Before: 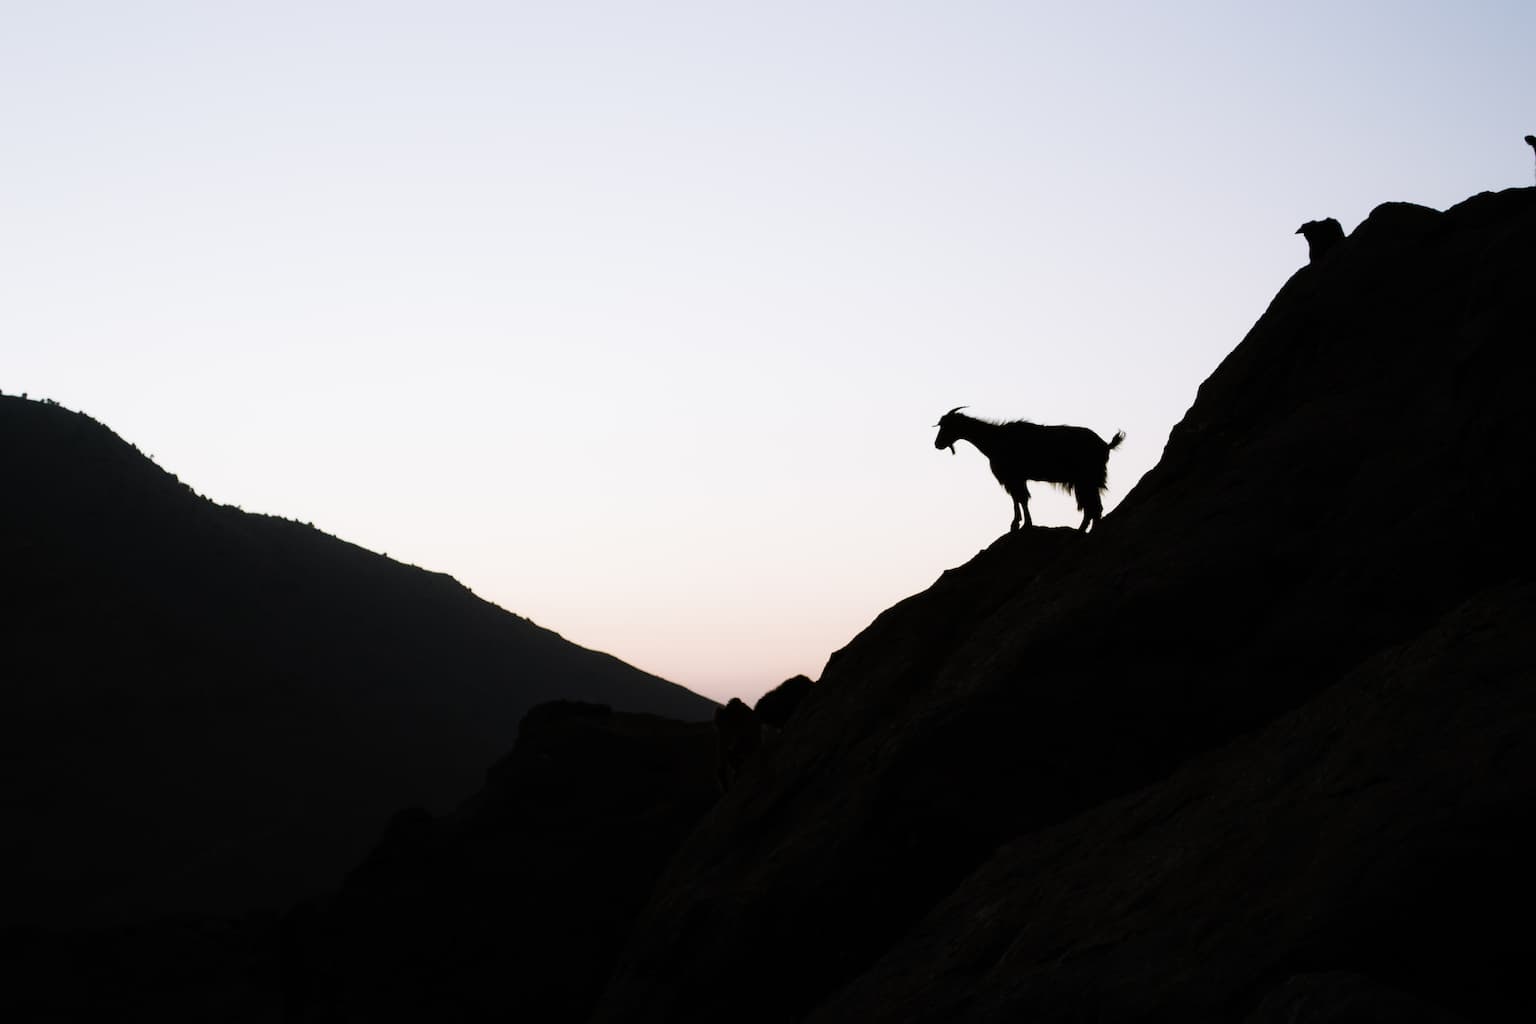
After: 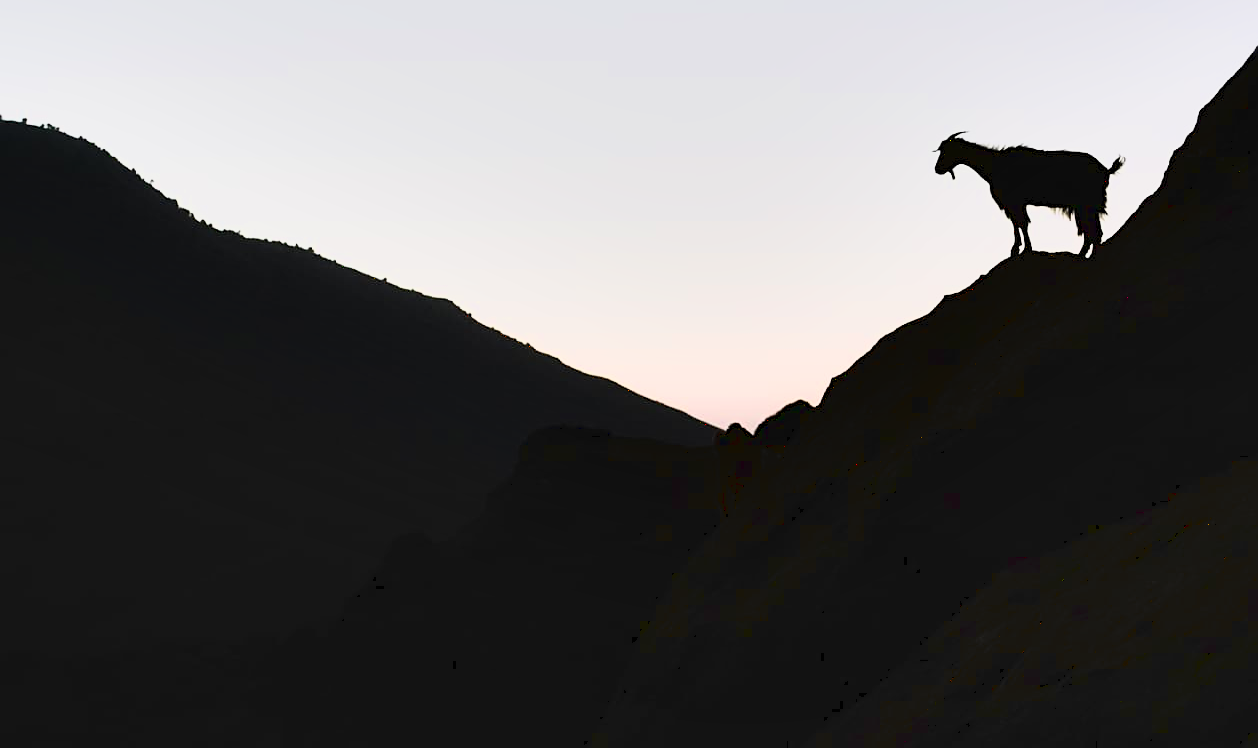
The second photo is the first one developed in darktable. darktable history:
shadows and highlights: highlights color adjustment 48.98%, soften with gaussian
crop: top 26.923%, right 18.056%
tone curve: curves: ch0 [(0, 0.029) (0.087, 0.084) (0.227, 0.239) (0.46, 0.576) (0.657, 0.796) (0.861, 0.932) (0.997, 0.951)]; ch1 [(0, 0) (0.353, 0.344) (0.45, 0.46) (0.502, 0.494) (0.534, 0.523) (0.573, 0.576) (0.602, 0.631) (0.647, 0.669) (1, 1)]; ch2 [(0, 0) (0.333, 0.346) (0.385, 0.395) (0.44, 0.466) (0.5, 0.493) (0.521, 0.56) (0.553, 0.579) (0.573, 0.599) (0.667, 0.777) (1, 1)]
sharpen: on, module defaults
